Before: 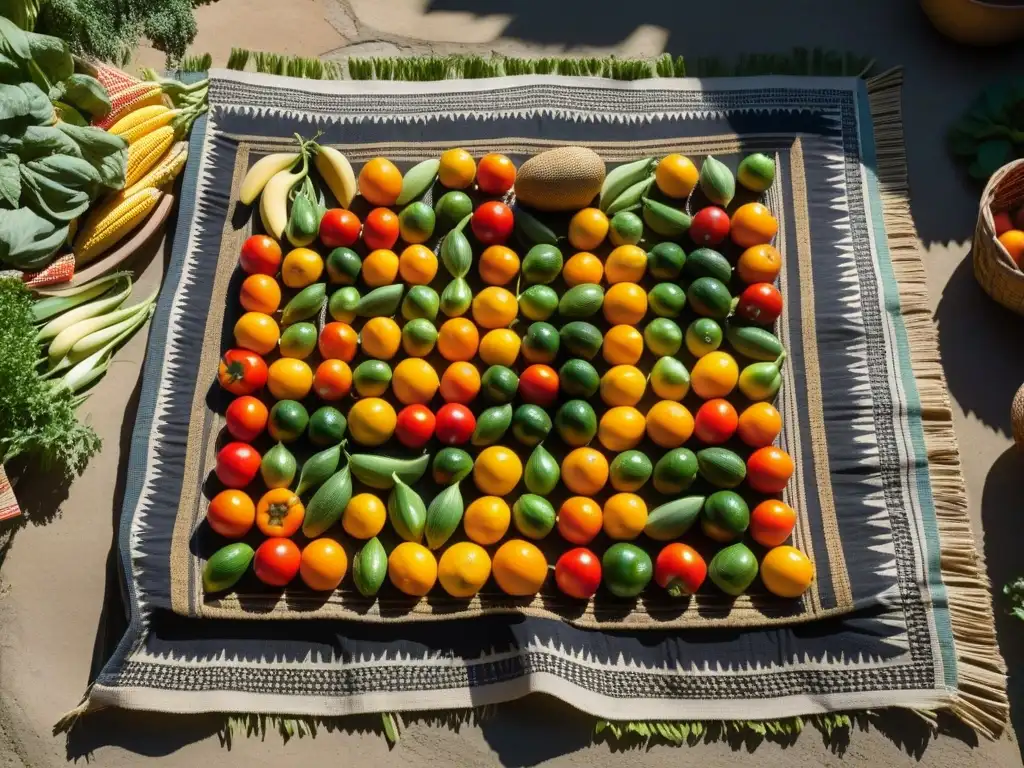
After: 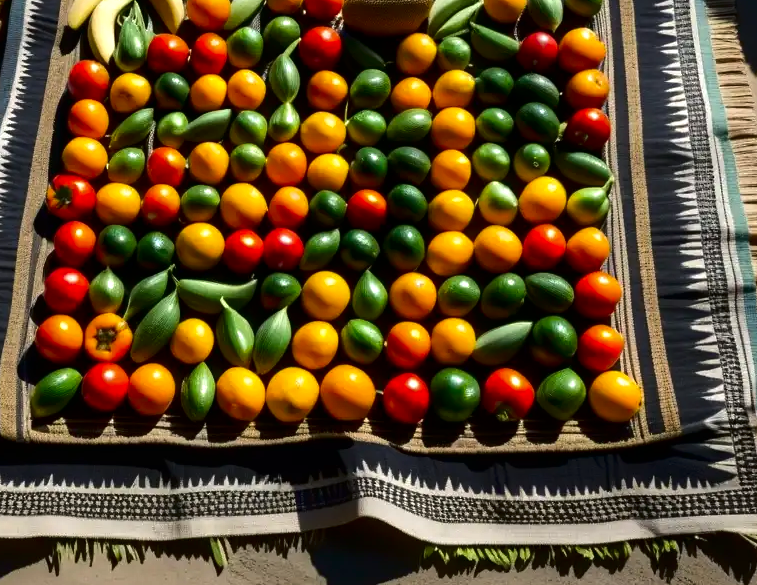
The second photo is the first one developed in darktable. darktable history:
crop: left 16.878%, top 22.889%, right 9.146%
tone equalizer: -8 EV -0.4 EV, -7 EV -0.377 EV, -6 EV -0.36 EV, -5 EV -0.236 EV, -3 EV 0.239 EV, -2 EV 0.313 EV, -1 EV 0.374 EV, +0 EV 0.396 EV, edges refinement/feathering 500, mask exposure compensation -1.57 EV, preserve details no
contrast brightness saturation: brightness -0.207, saturation 0.079
